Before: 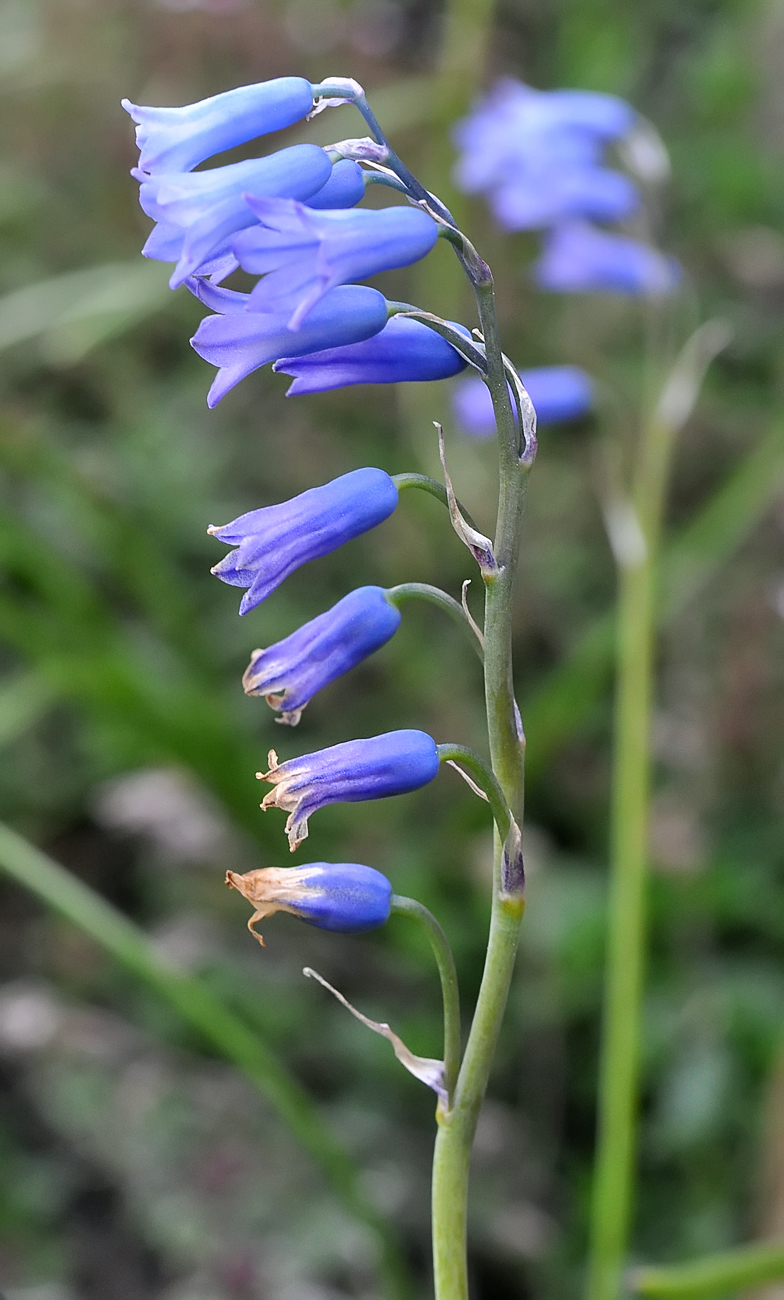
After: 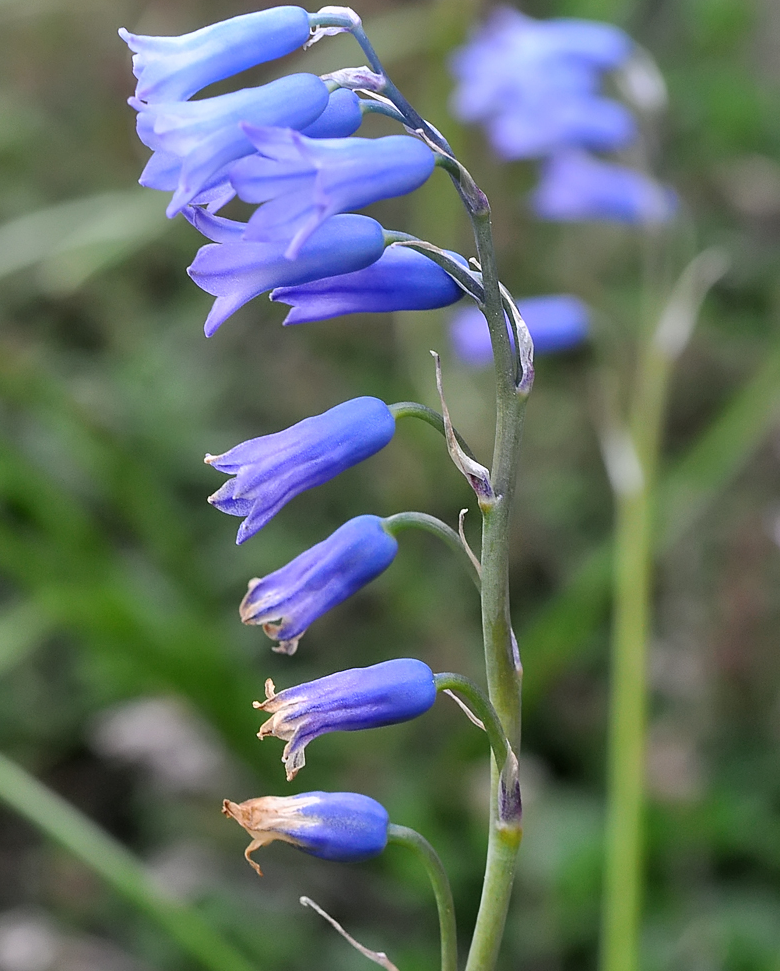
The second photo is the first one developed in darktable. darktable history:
crop: left 0.387%, top 5.469%, bottom 19.809%
rotate and perspective: automatic cropping off
